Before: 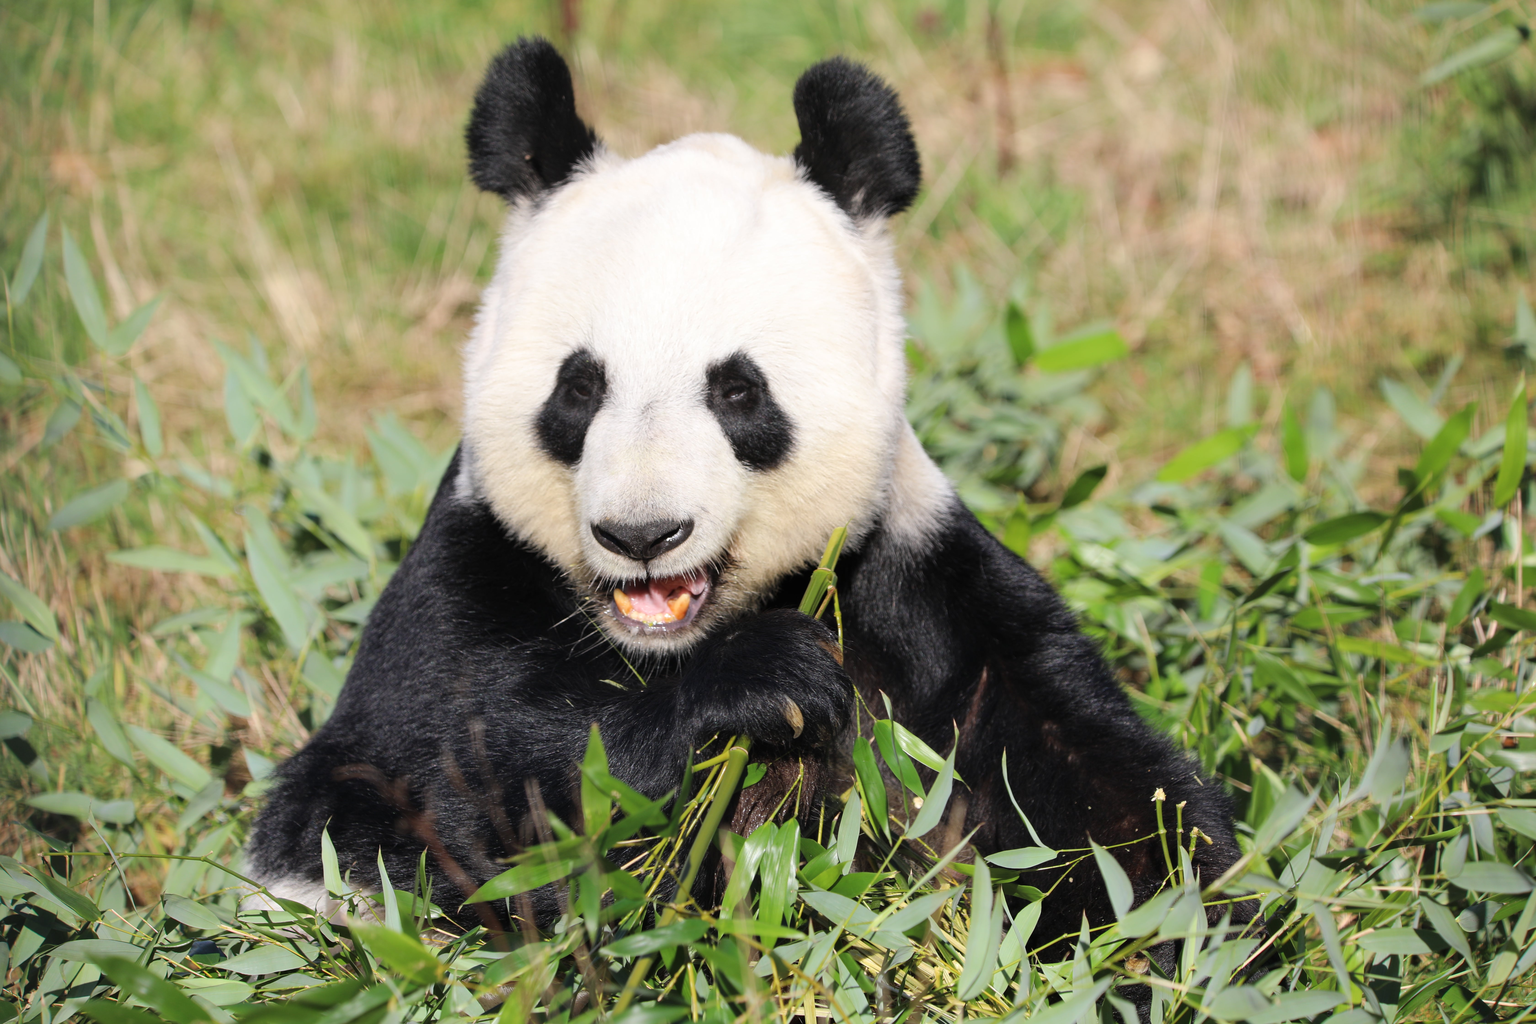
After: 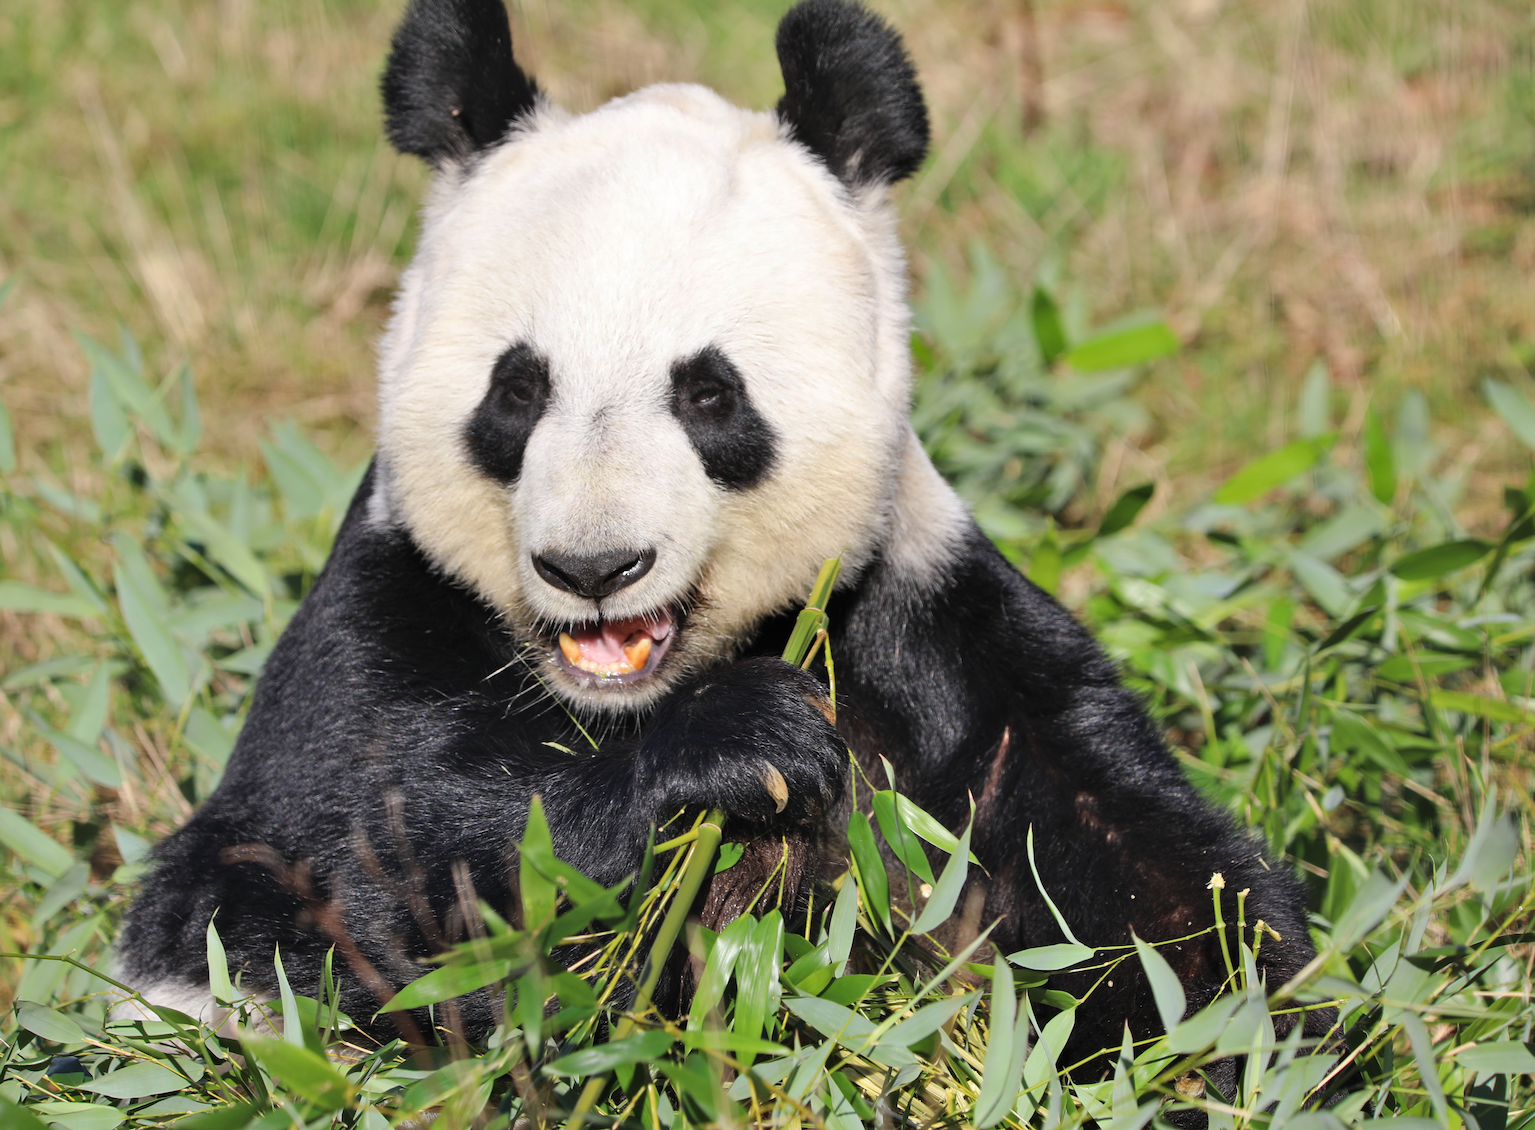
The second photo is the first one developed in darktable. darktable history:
crop: left 9.78%, top 6.279%, right 7.263%, bottom 2.107%
shadows and highlights: low approximation 0.01, soften with gaussian
